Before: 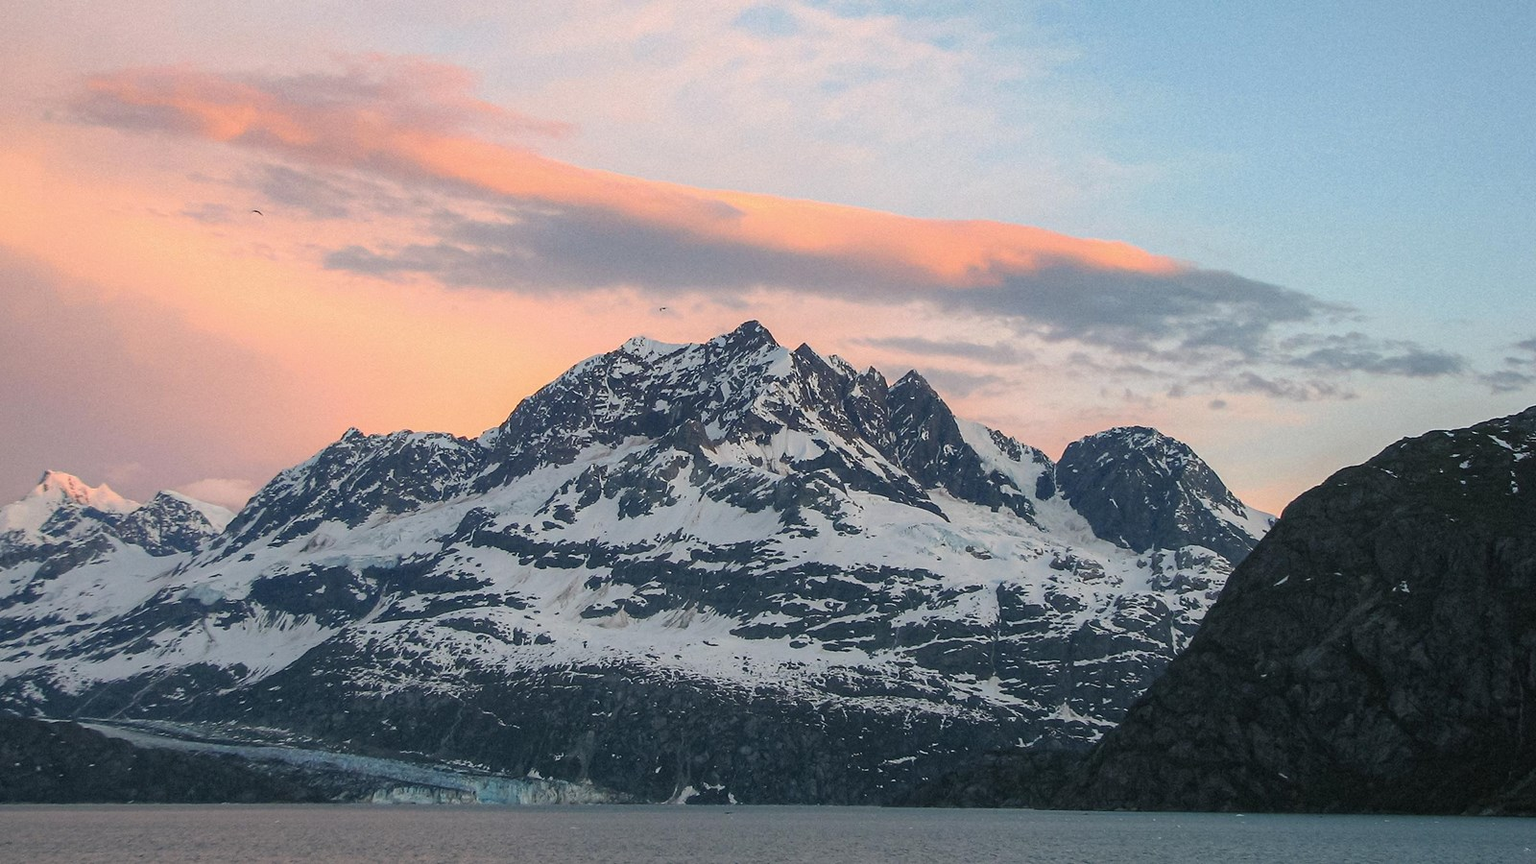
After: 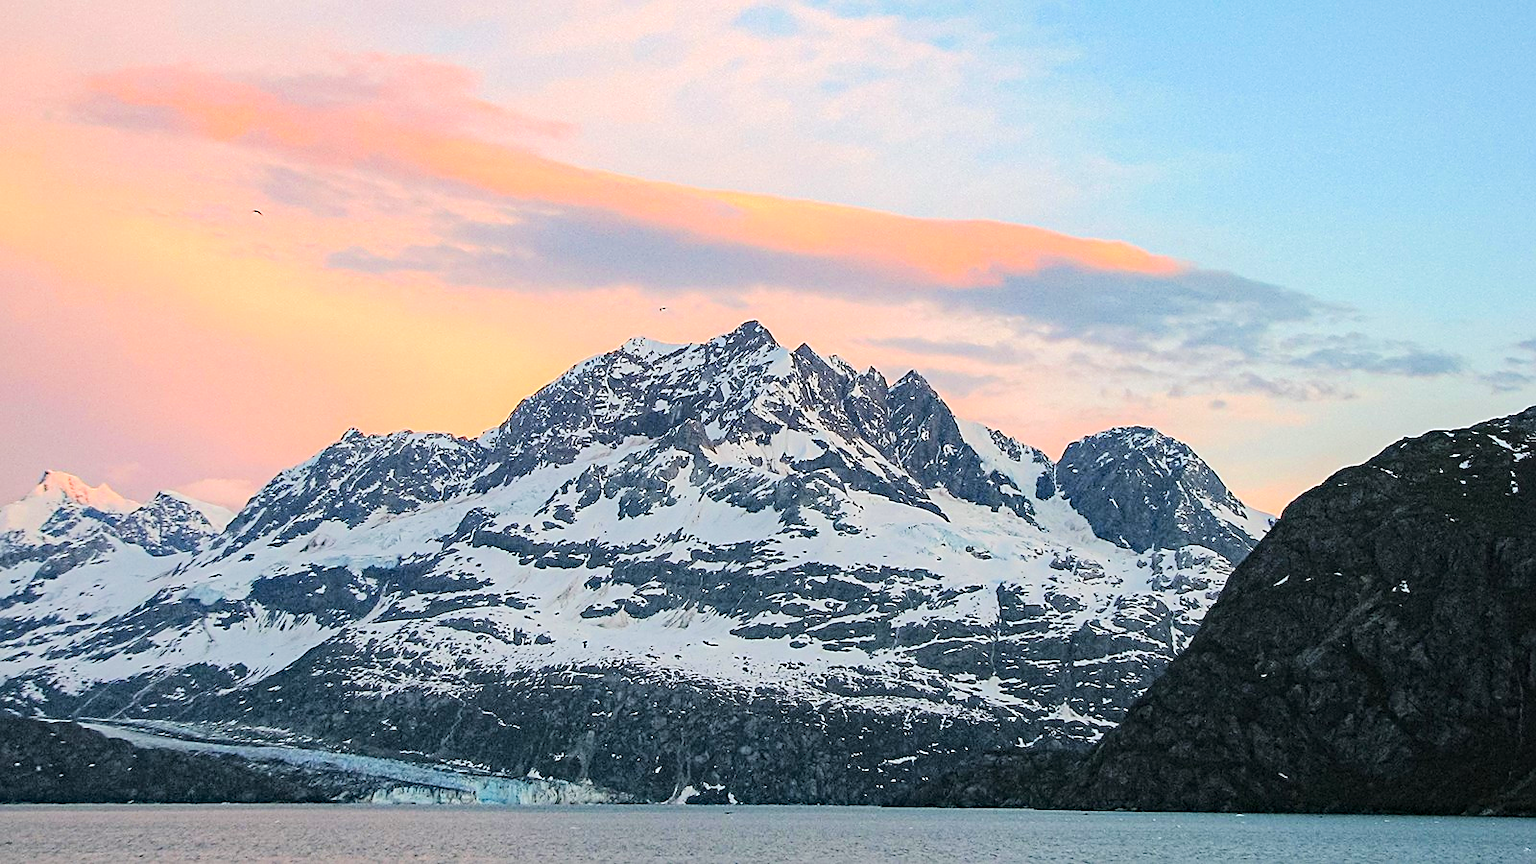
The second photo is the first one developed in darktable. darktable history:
exposure: exposure 0.018 EV, compensate exposure bias true, compensate highlight preservation false
tone equalizer: -7 EV 0.154 EV, -6 EV 0.576 EV, -5 EV 1.18 EV, -4 EV 1.37 EV, -3 EV 1.17 EV, -2 EV 0.6 EV, -1 EV 0.165 EV, edges refinement/feathering 500, mask exposure compensation -1.57 EV, preserve details no
sharpen: on, module defaults
haze removal: strength 0.277, distance 0.257, compatibility mode true
